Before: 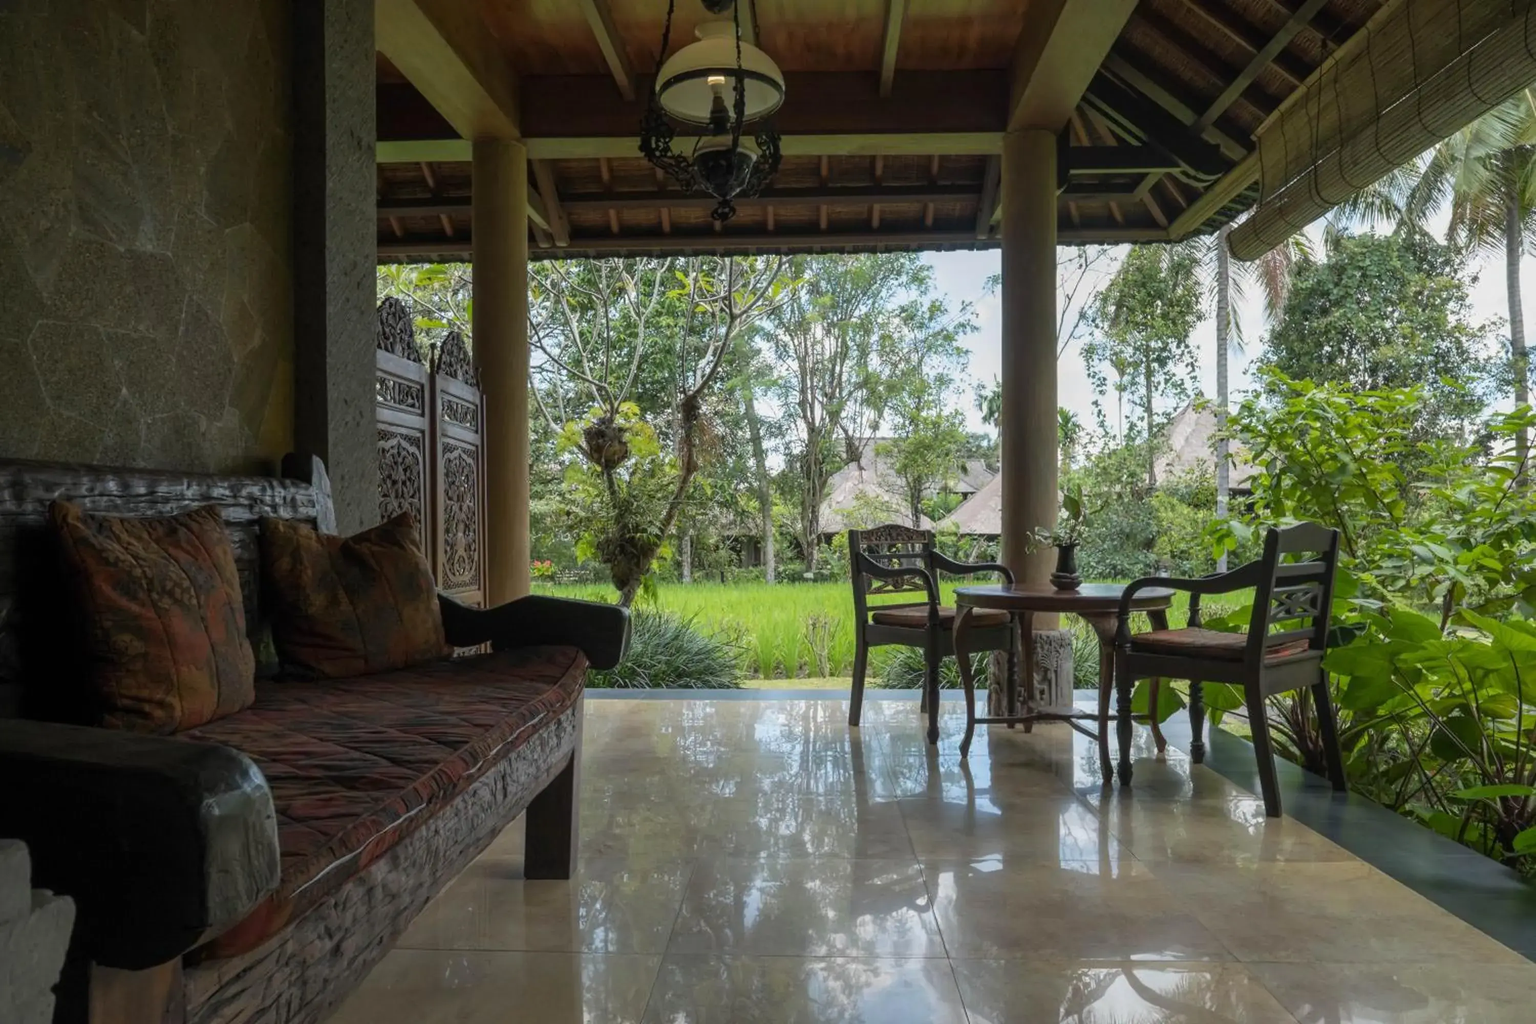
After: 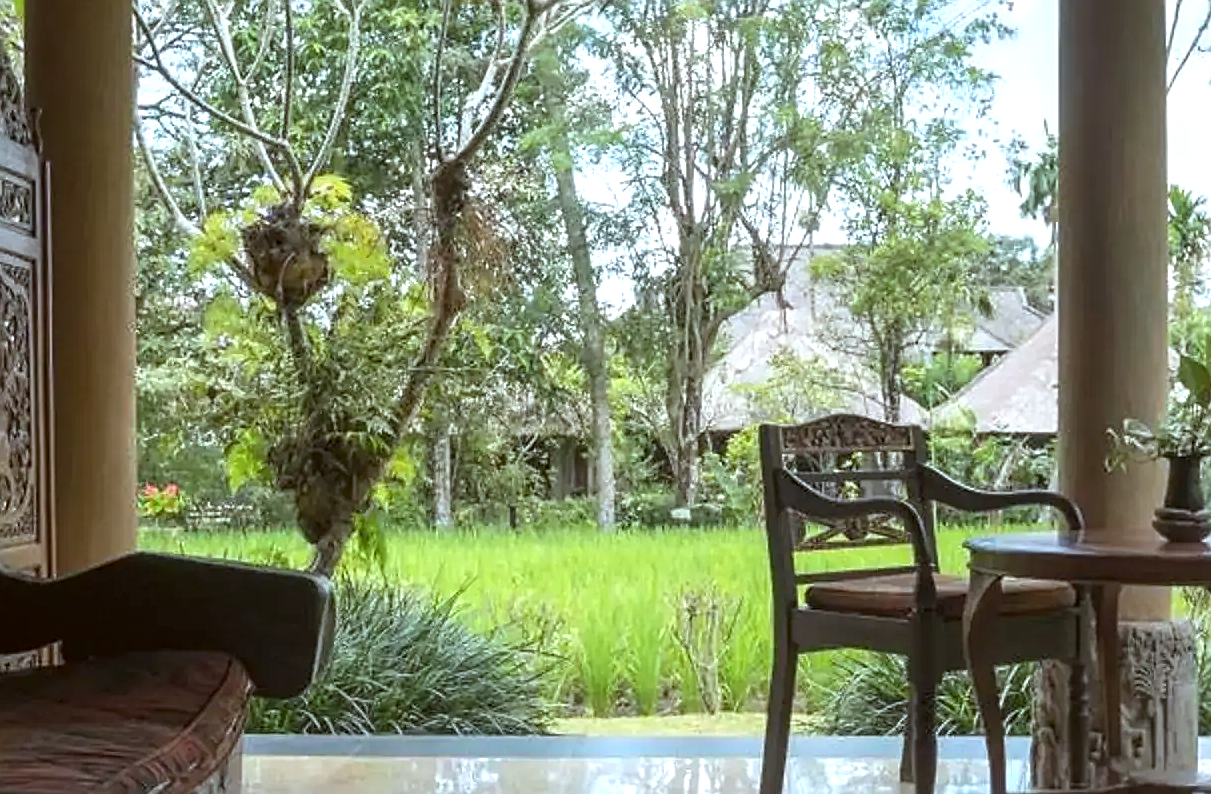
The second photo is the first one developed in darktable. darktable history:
crop: left 29.938%, top 30.509%, right 29.669%, bottom 29.79%
sharpen: on, module defaults
color correction: highlights a* -3.02, highlights b* -6.81, shadows a* 3.19, shadows b* 5.63
exposure: exposure 0.602 EV, compensate highlight preservation false
